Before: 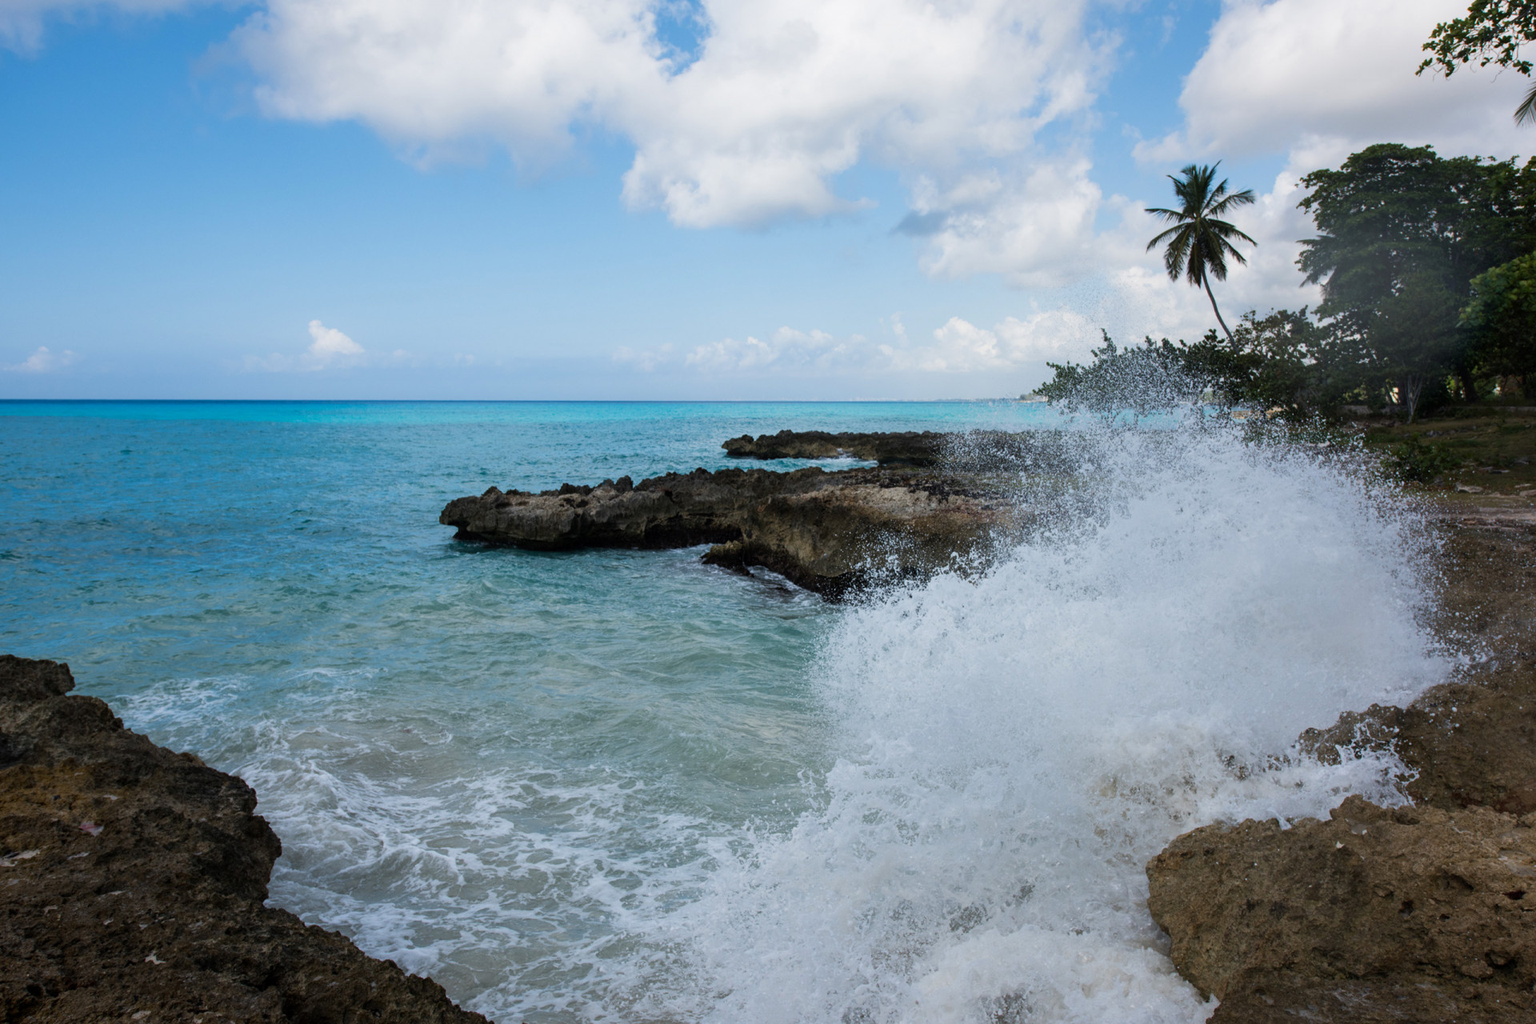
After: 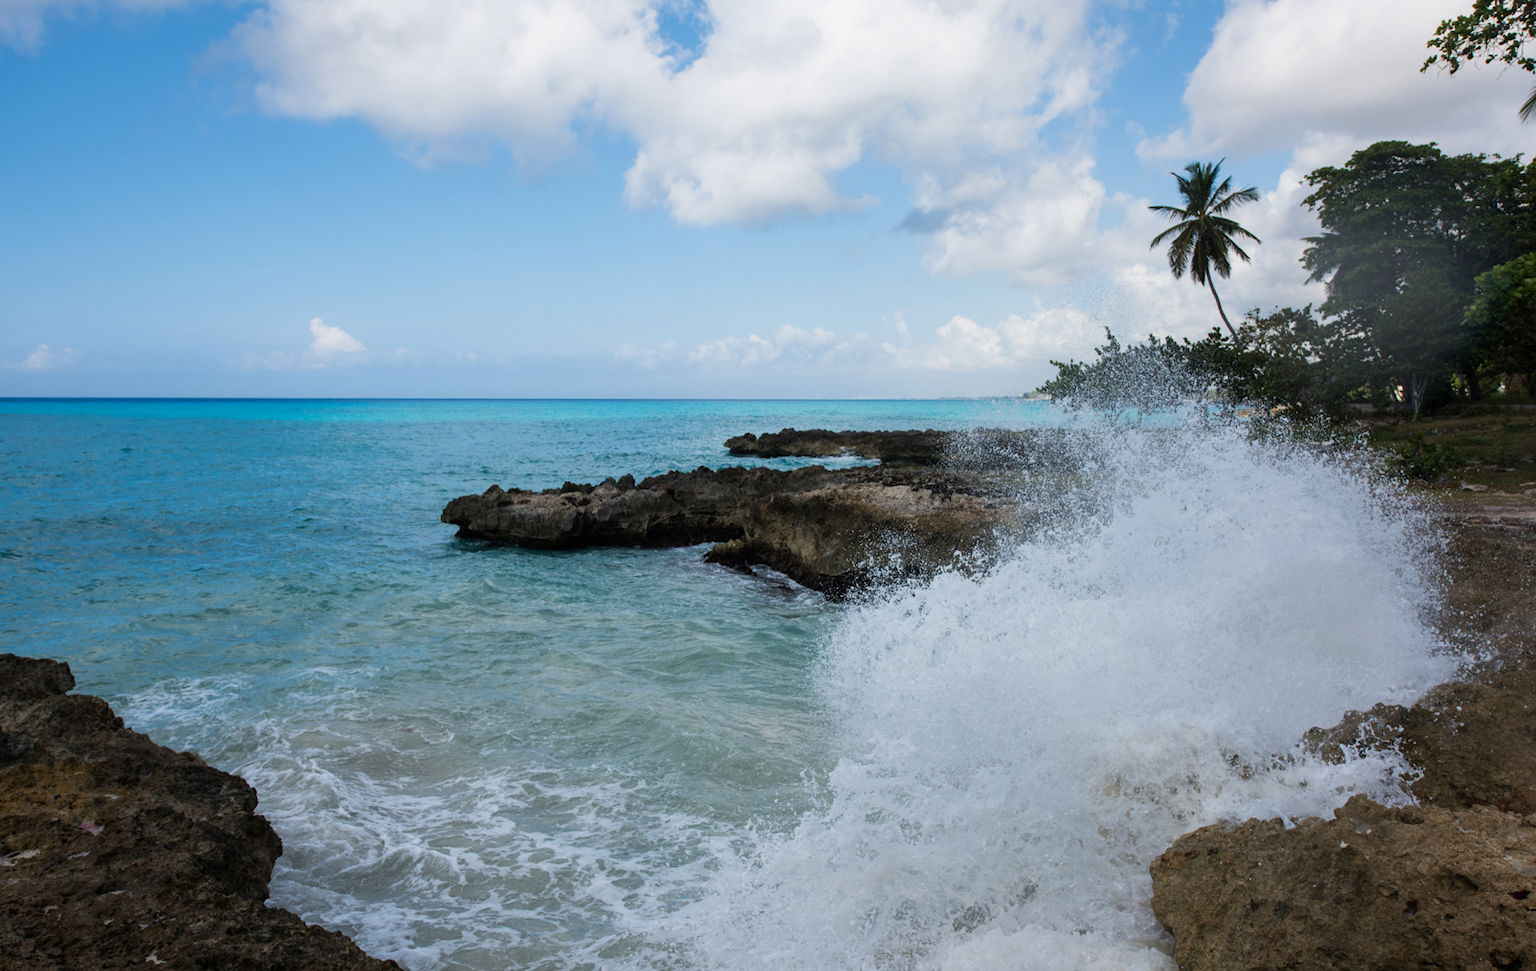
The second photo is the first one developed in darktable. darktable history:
crop: top 0.379%, right 0.262%, bottom 5.059%
